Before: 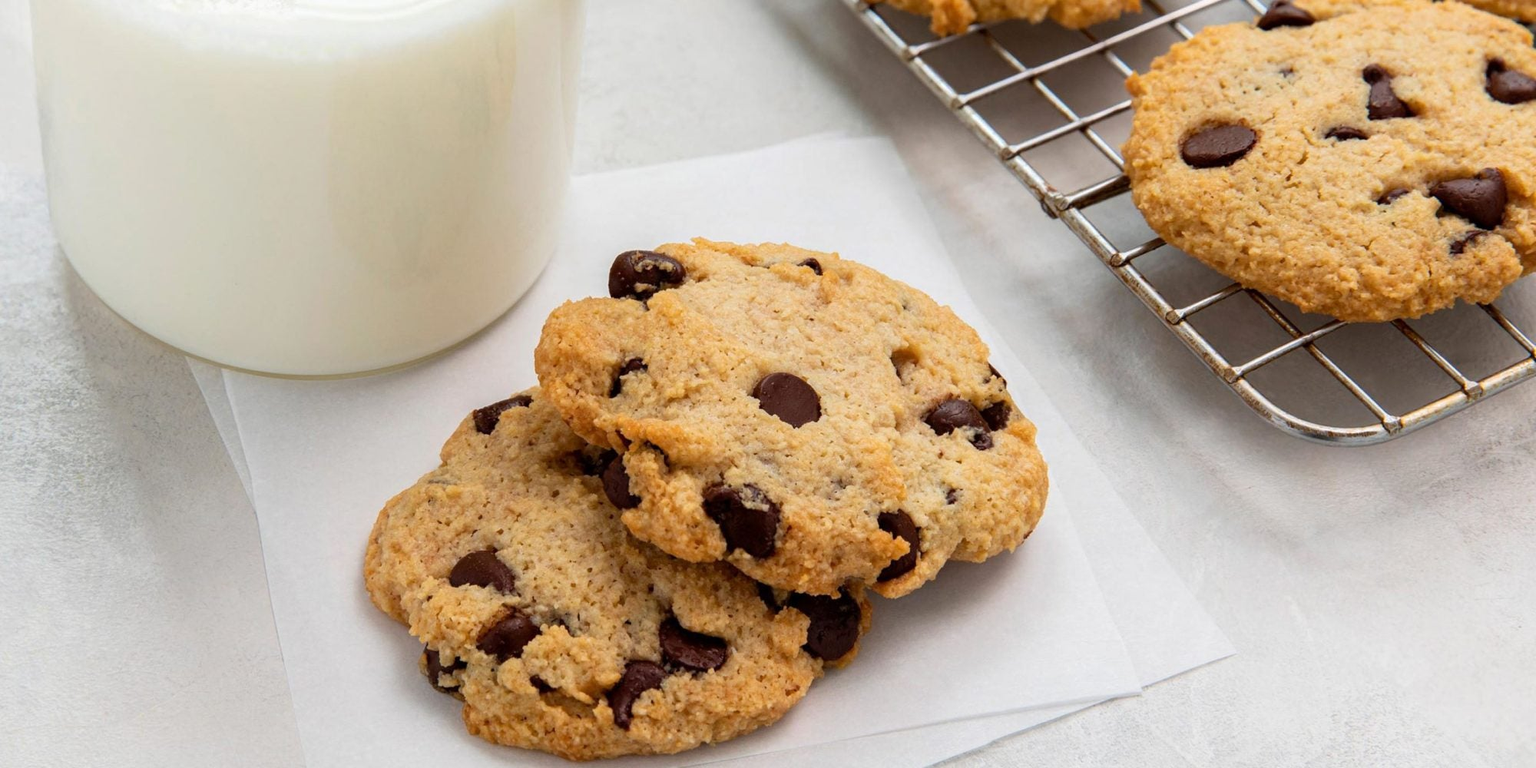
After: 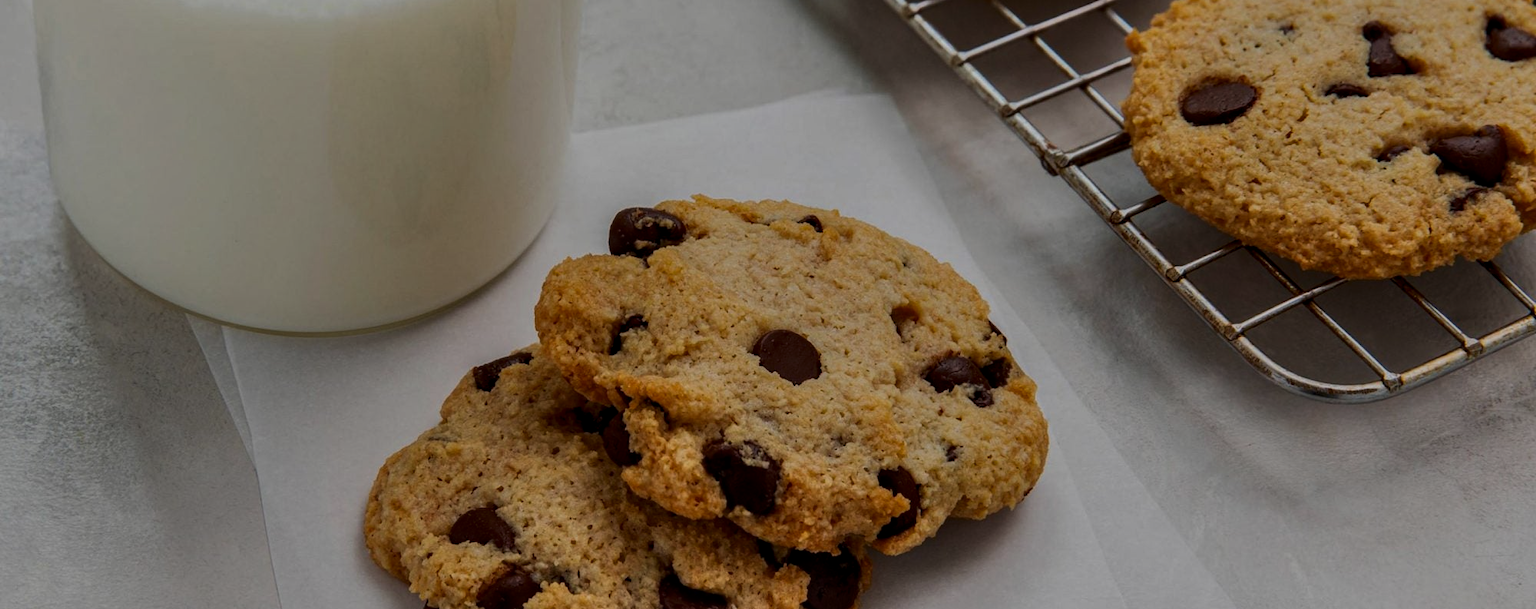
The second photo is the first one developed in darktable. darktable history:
exposure: black level correction -0.018, exposure -1.1 EV, compensate exposure bias true, compensate highlight preservation false
crop and rotate: top 5.658%, bottom 14.972%
contrast brightness saturation: contrast 0.07, brightness -0.151, saturation 0.119
shadows and highlights: low approximation 0.01, soften with gaussian
local contrast: detail 130%
